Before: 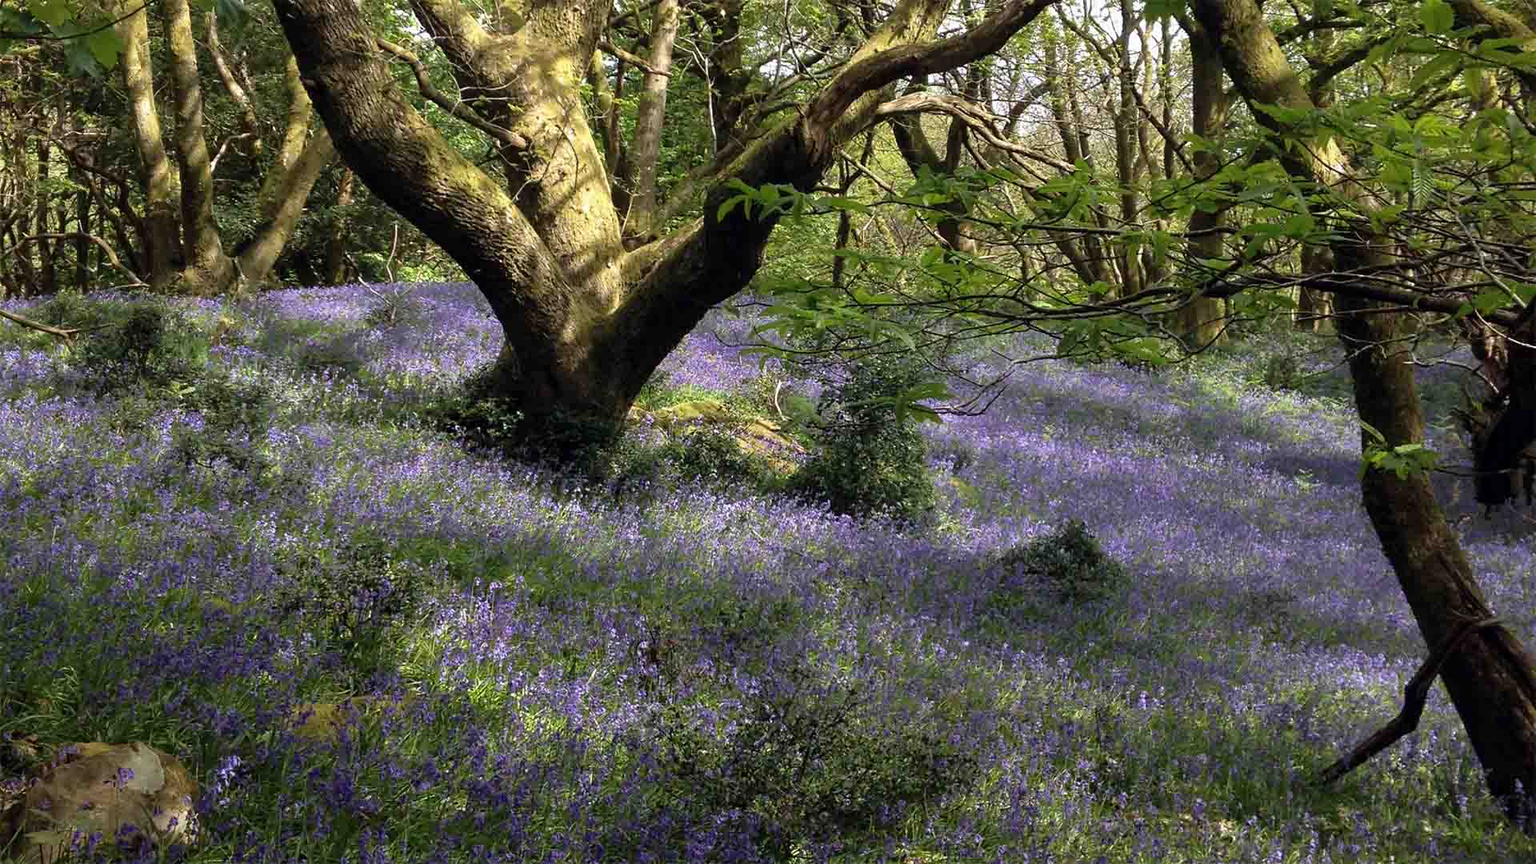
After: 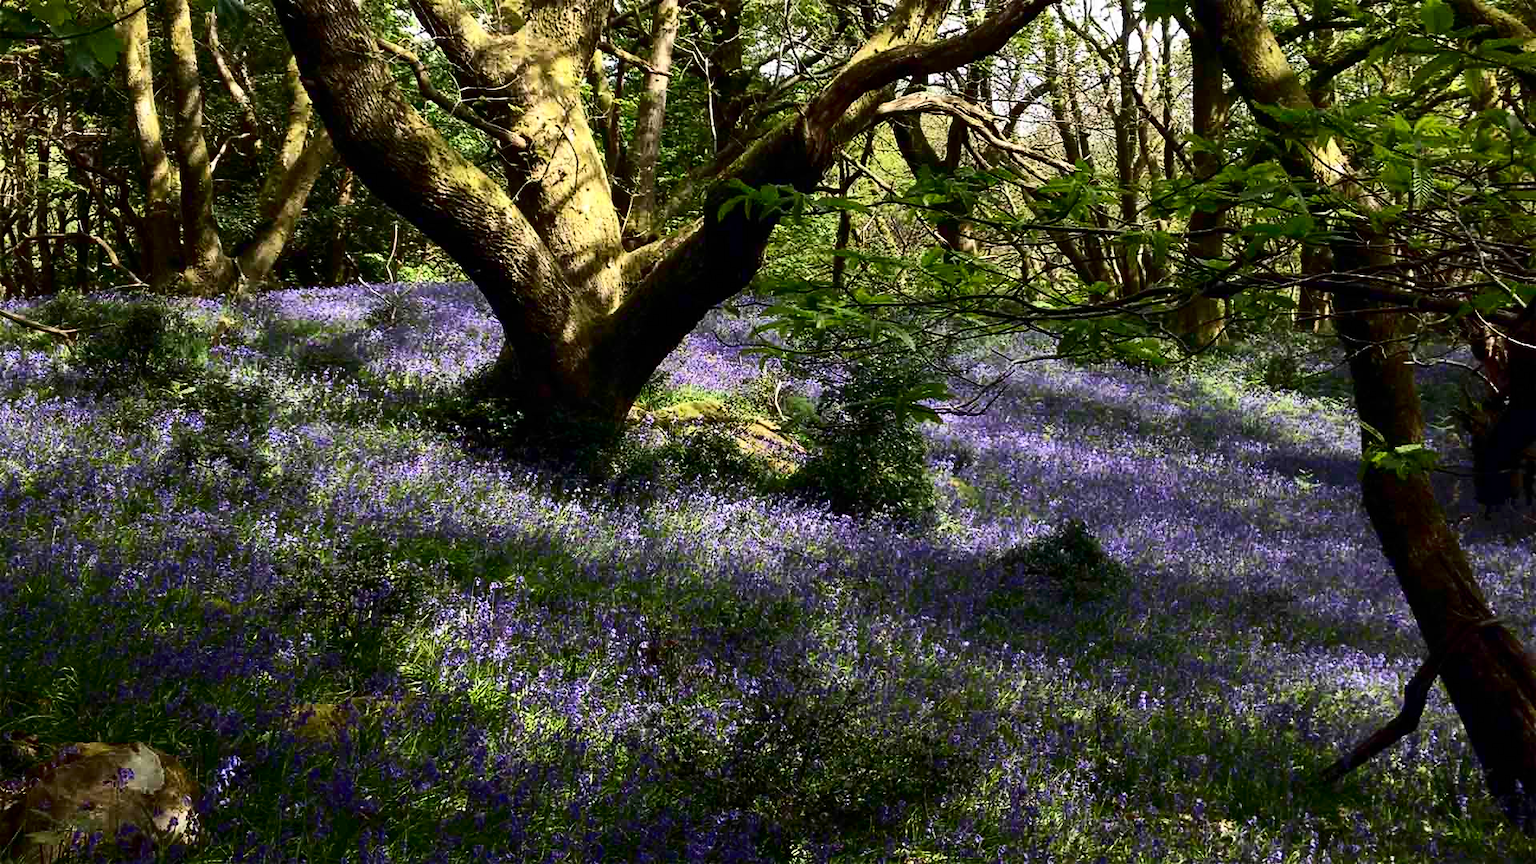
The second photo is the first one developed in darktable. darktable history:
contrast brightness saturation: contrast 0.332, brightness -0.079, saturation 0.171
